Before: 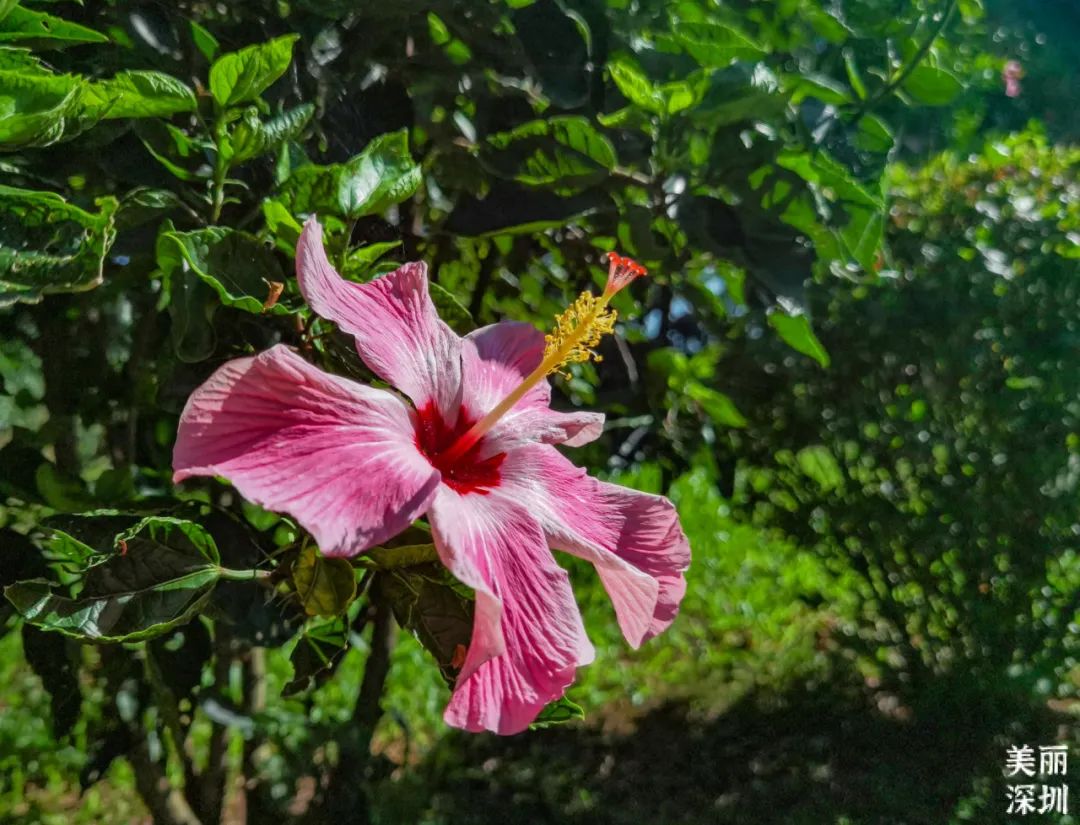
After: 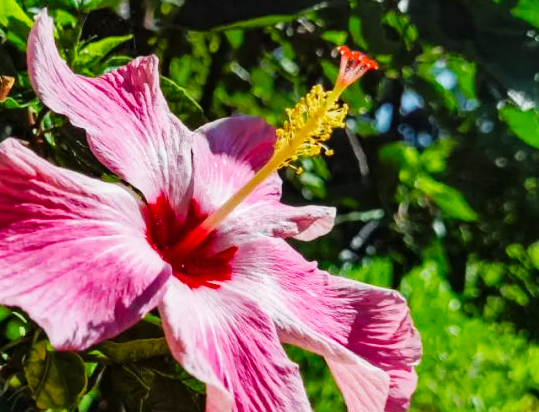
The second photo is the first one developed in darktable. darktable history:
color balance rgb: on, module defaults
base curve: curves: ch0 [(0, 0) (0.032, 0.025) (0.121, 0.166) (0.206, 0.329) (0.605, 0.79) (1, 1)], preserve colors none
crop: left 25%, top 25%, right 25%, bottom 25%
